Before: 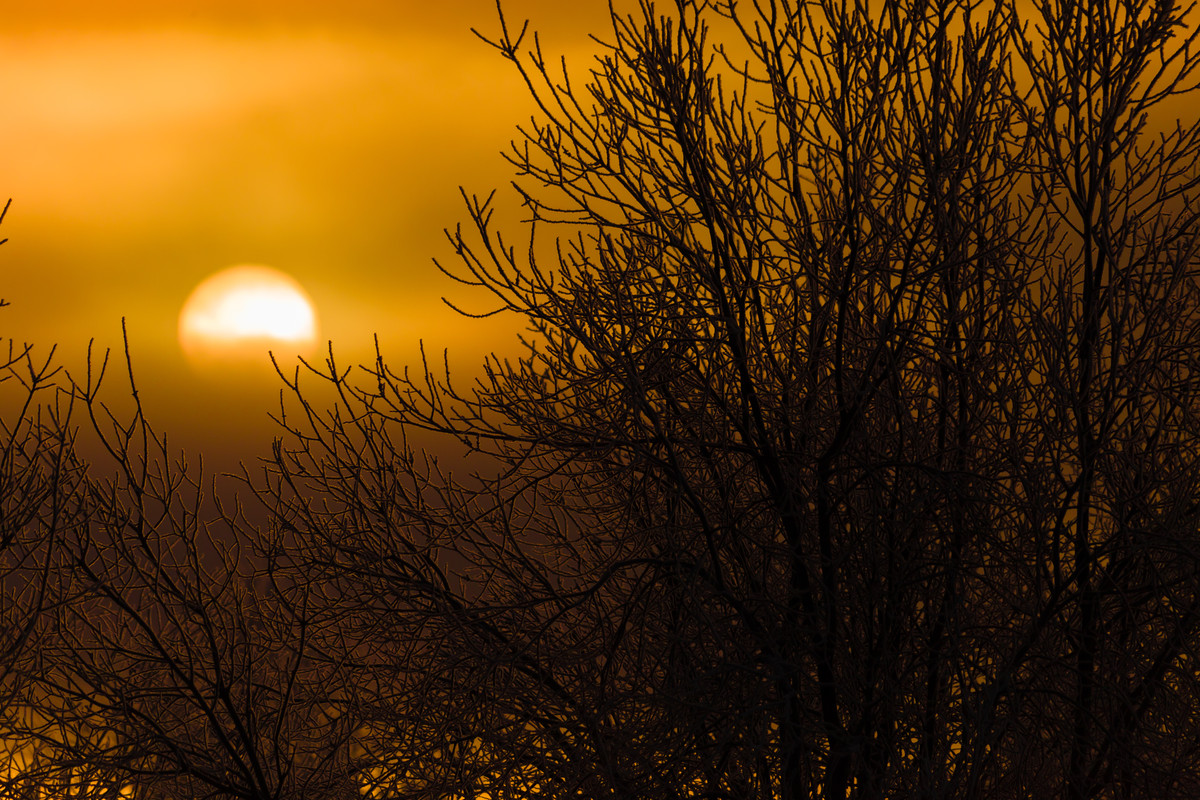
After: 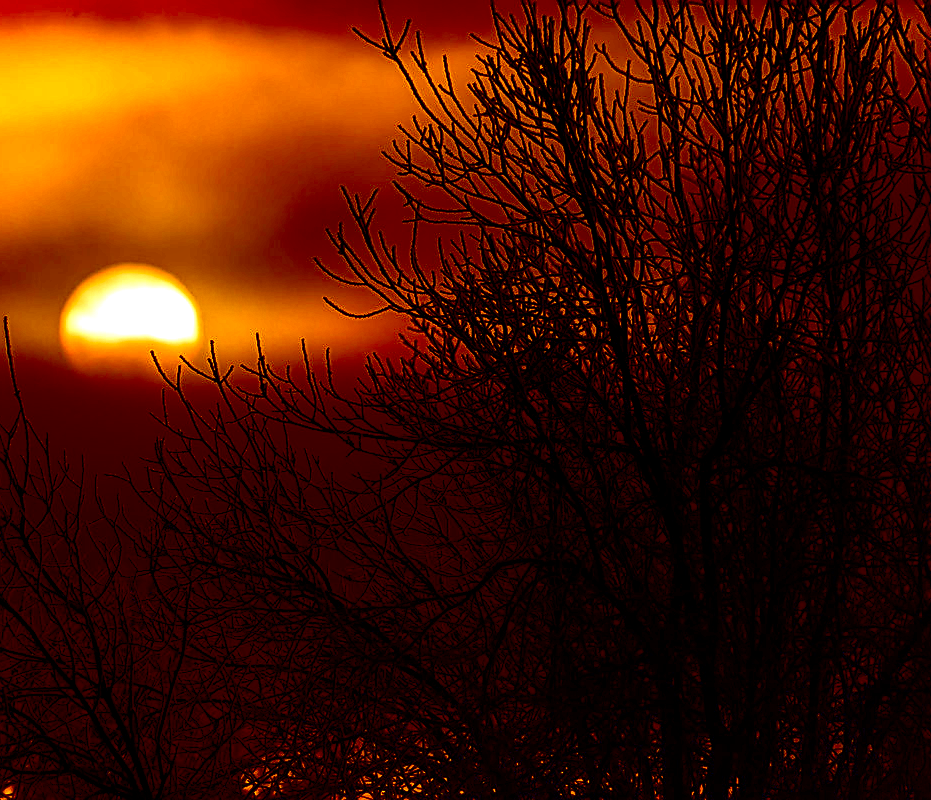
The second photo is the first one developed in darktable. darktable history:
sharpen: on, module defaults
crop: left 9.881%, right 12.46%
color balance rgb: shadows lift › luminance -20.101%, linear chroma grading › shadows -2.462%, linear chroma grading › highlights -14.402%, linear chroma grading › global chroma -9.676%, linear chroma grading › mid-tones -10.369%, perceptual saturation grading › global saturation 20%, perceptual saturation grading › highlights -24.846%, perceptual saturation grading › shadows 24.647%, perceptual brilliance grading › global brilliance 10.844%, global vibrance 9.57%
contrast brightness saturation: brightness -0.981, saturation 0.989
tone equalizer: mask exposure compensation -0.507 EV
local contrast: detail 161%
tone curve: curves: ch0 [(0, 0) (0.004, 0.001) (0.133, 0.112) (0.325, 0.362) (0.832, 0.893) (1, 1)], color space Lab, independent channels, preserve colors none
